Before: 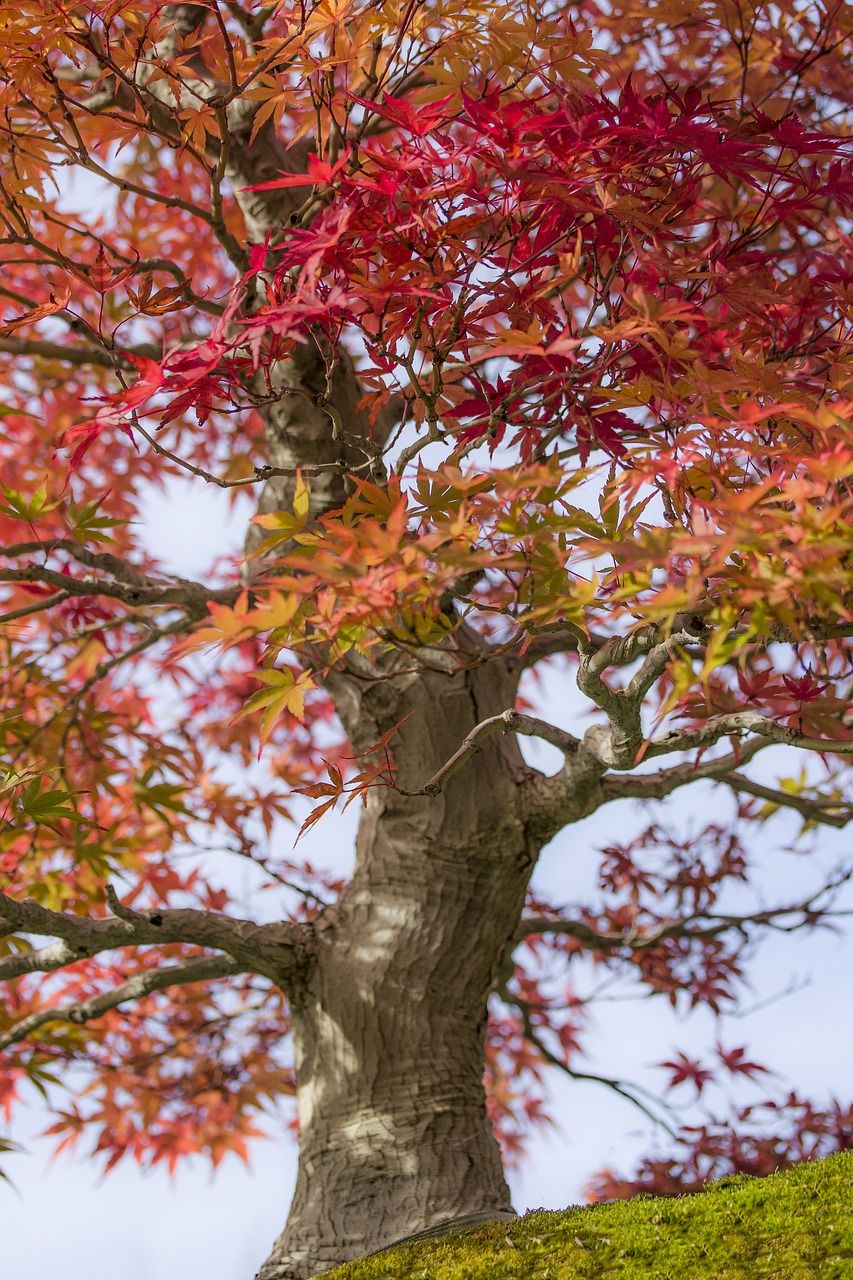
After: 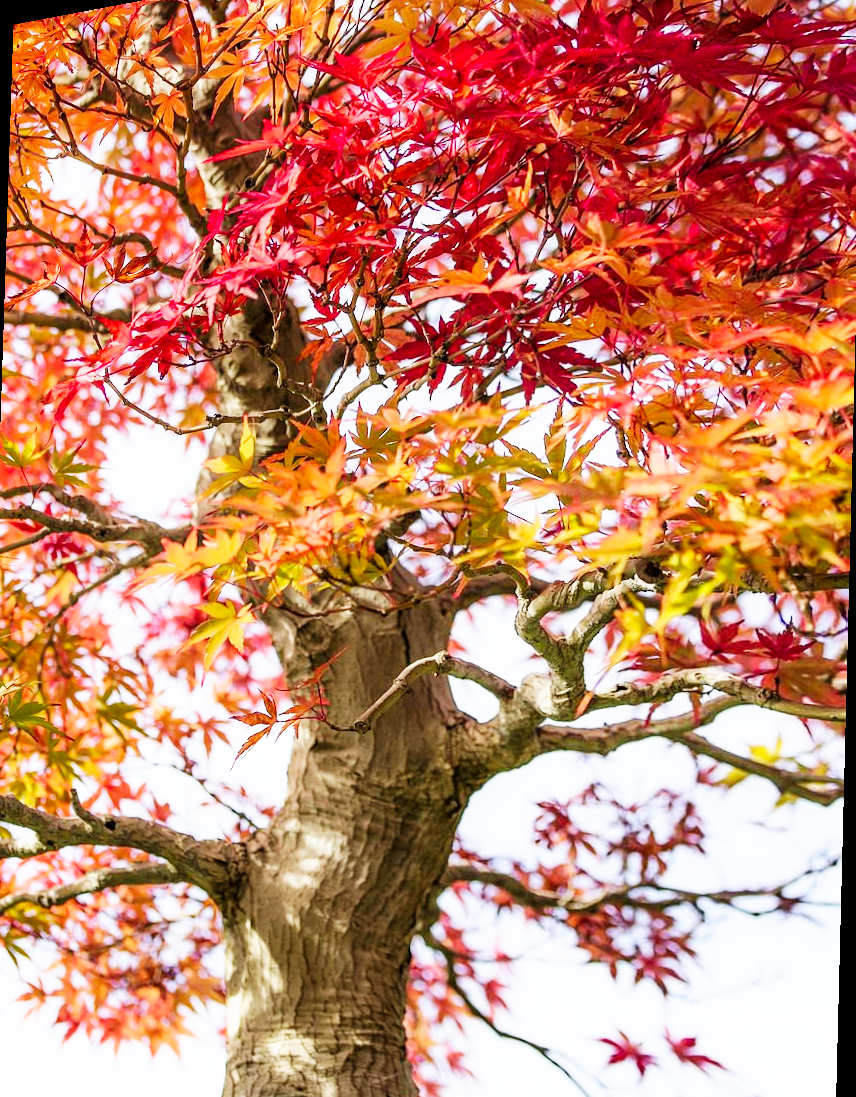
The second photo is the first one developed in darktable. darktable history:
base curve: curves: ch0 [(0, 0) (0.007, 0.004) (0.027, 0.03) (0.046, 0.07) (0.207, 0.54) (0.442, 0.872) (0.673, 0.972) (1, 1)], preserve colors none
rotate and perspective: rotation 1.69°, lens shift (vertical) -0.023, lens shift (horizontal) -0.291, crop left 0.025, crop right 0.988, crop top 0.092, crop bottom 0.842
